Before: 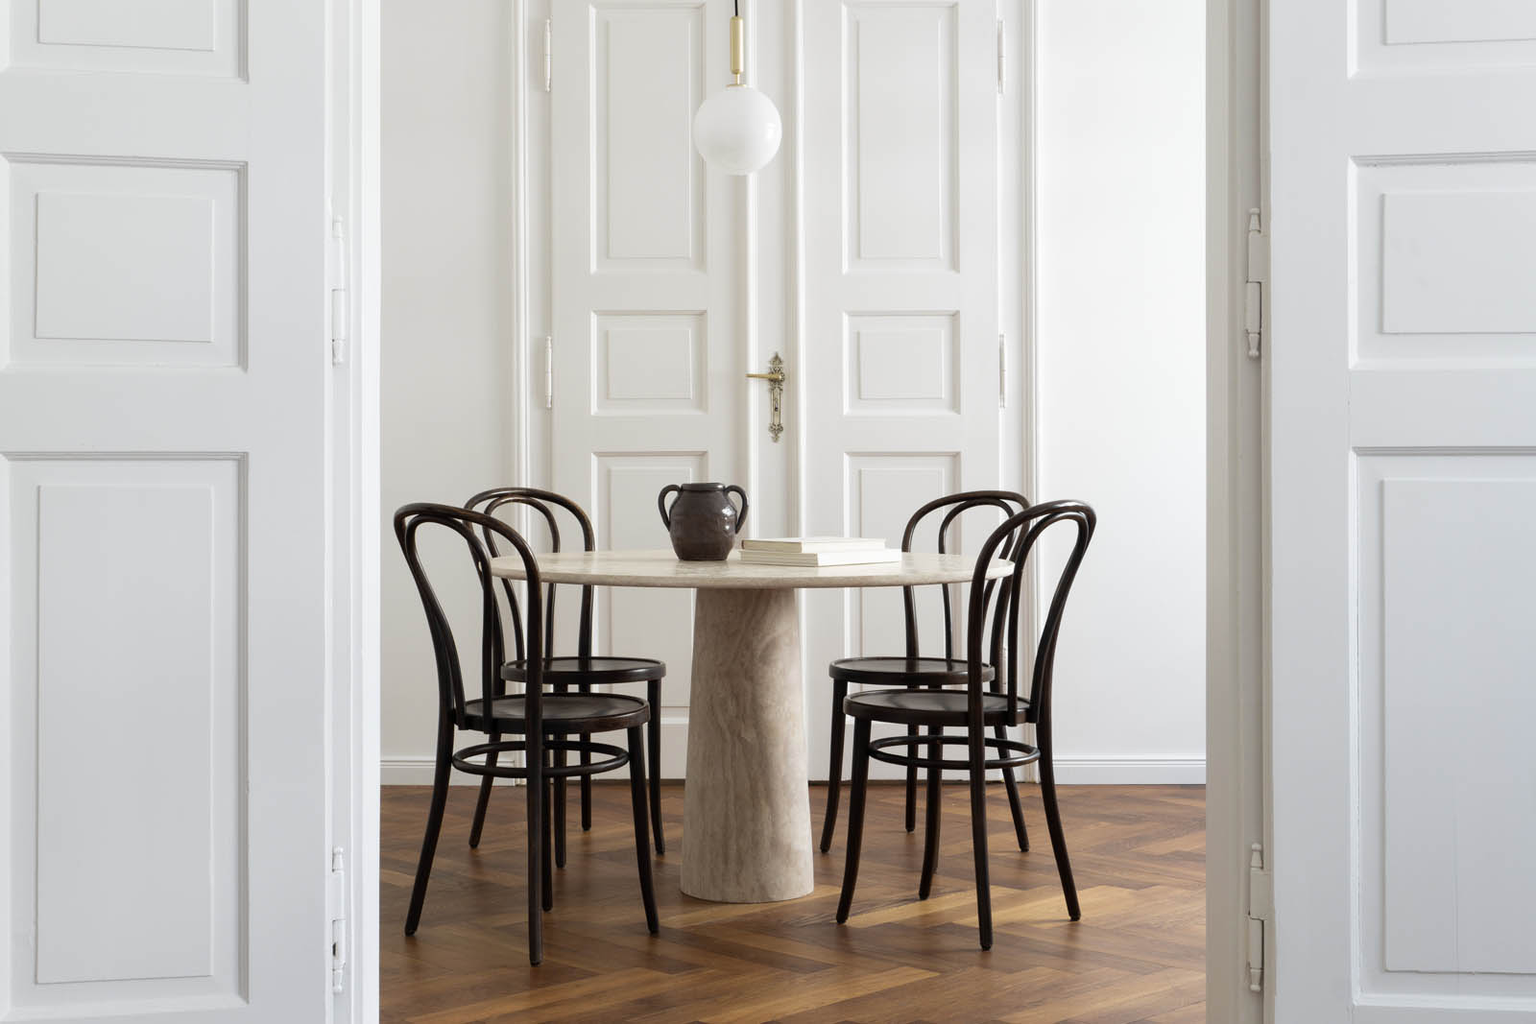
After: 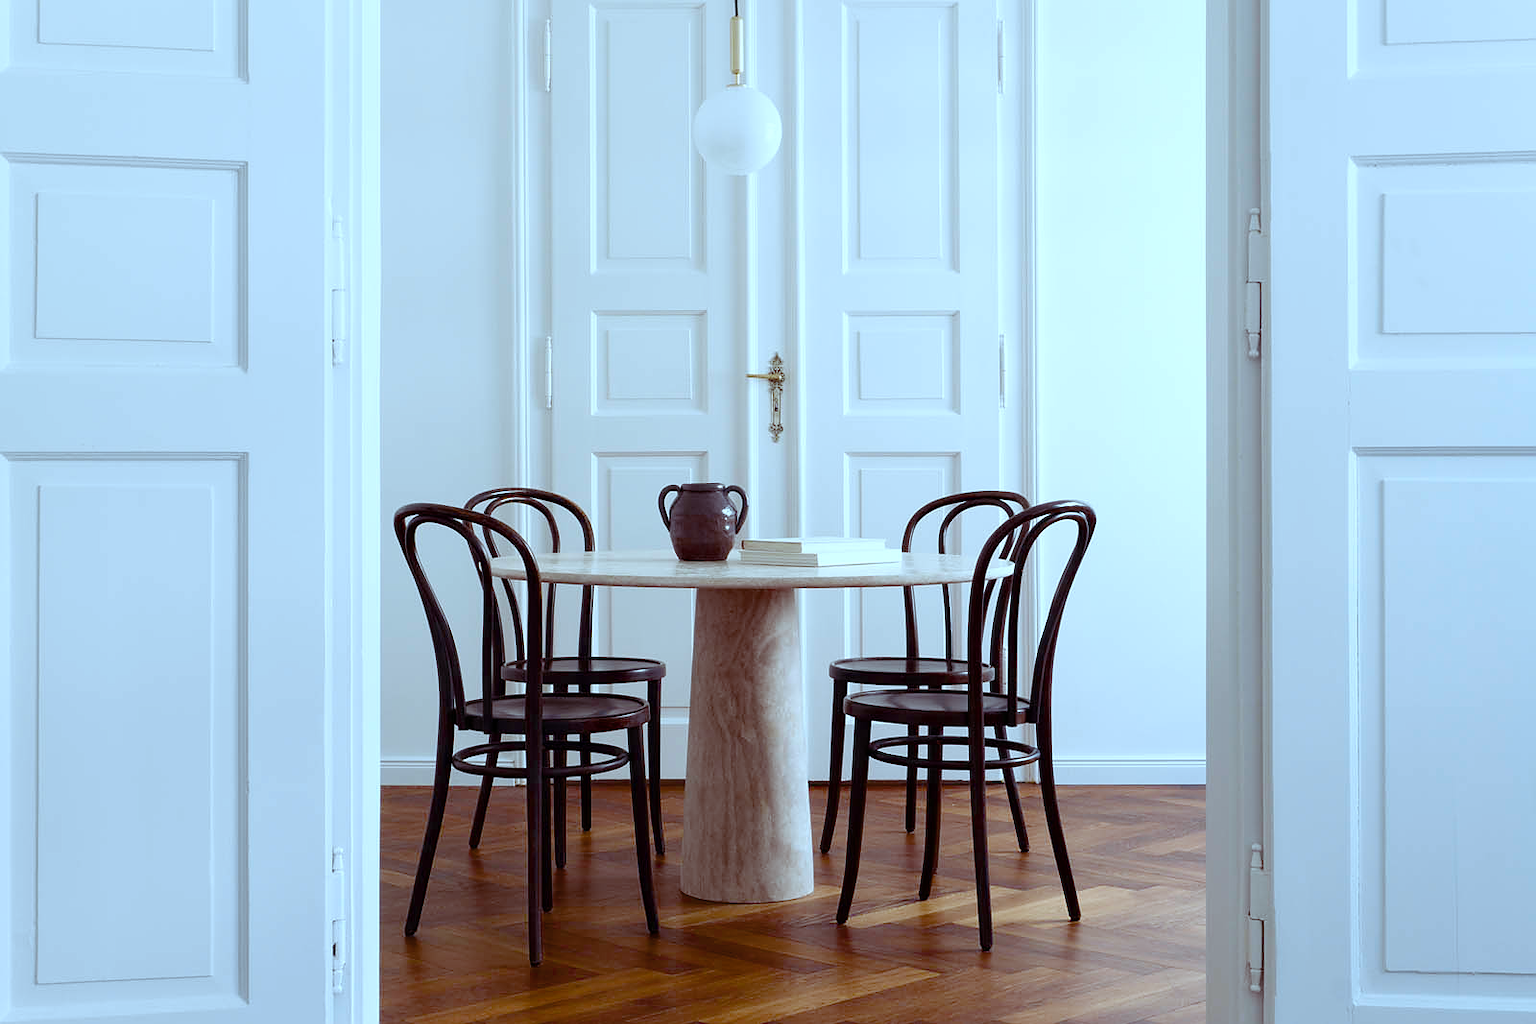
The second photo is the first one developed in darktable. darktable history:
color balance rgb: shadows lift › chroma 6.452%, shadows lift › hue 304.06°, white fulcrum 0.984 EV, perceptual saturation grading › global saturation 20%, perceptual saturation grading › highlights -25.796%, perceptual saturation grading › shadows 49.837%, global vibrance -1.536%, saturation formula JzAzBz (2021)
sharpen: radius 0.971, amount 0.614
color correction: highlights a* -9.63, highlights b* -21.45
